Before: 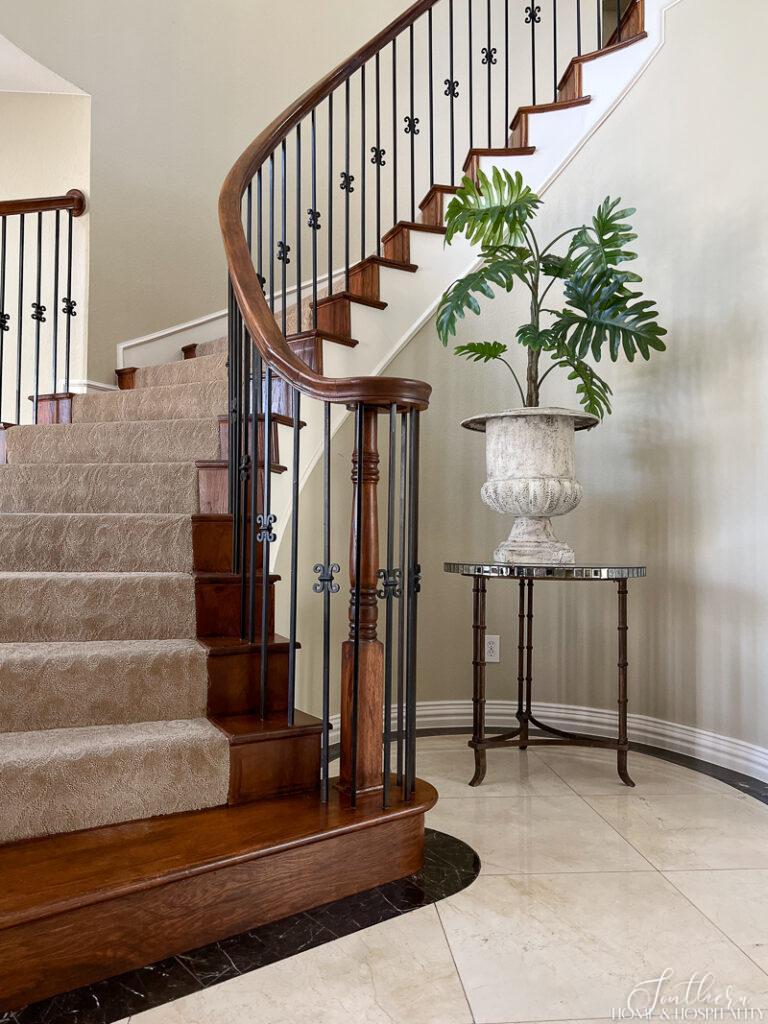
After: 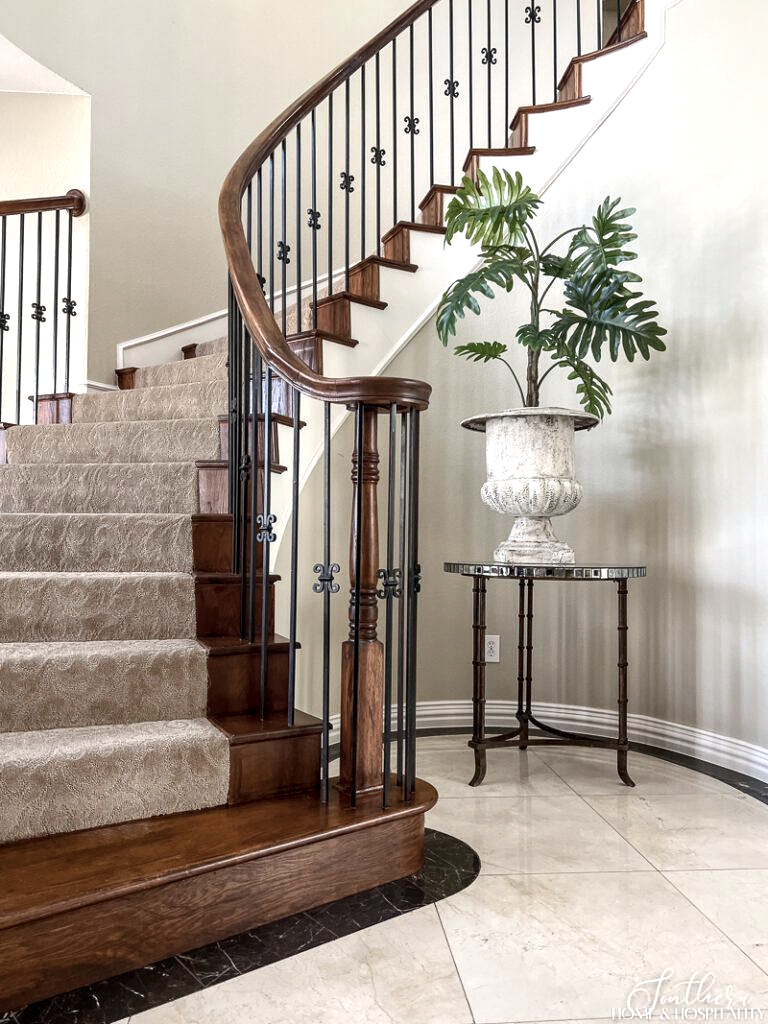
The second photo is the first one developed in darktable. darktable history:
exposure: exposure 0.462 EV, compensate highlight preservation false
local contrast: on, module defaults
contrast brightness saturation: contrast 0.103, saturation -0.287
levels: levels [0, 0.51, 1]
